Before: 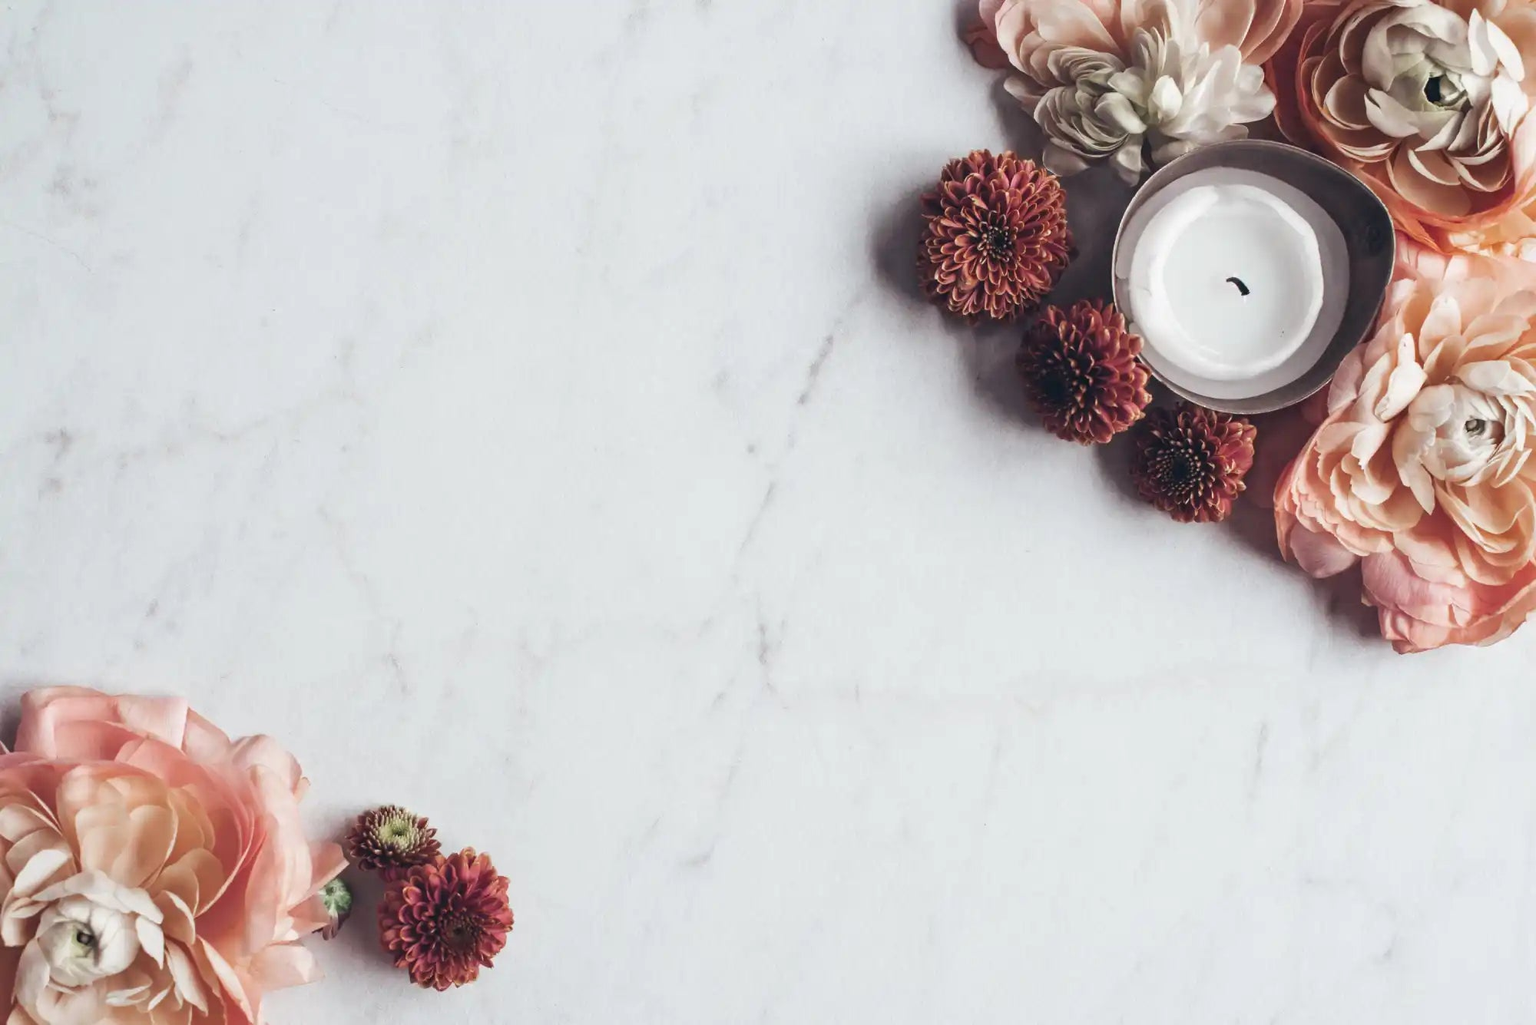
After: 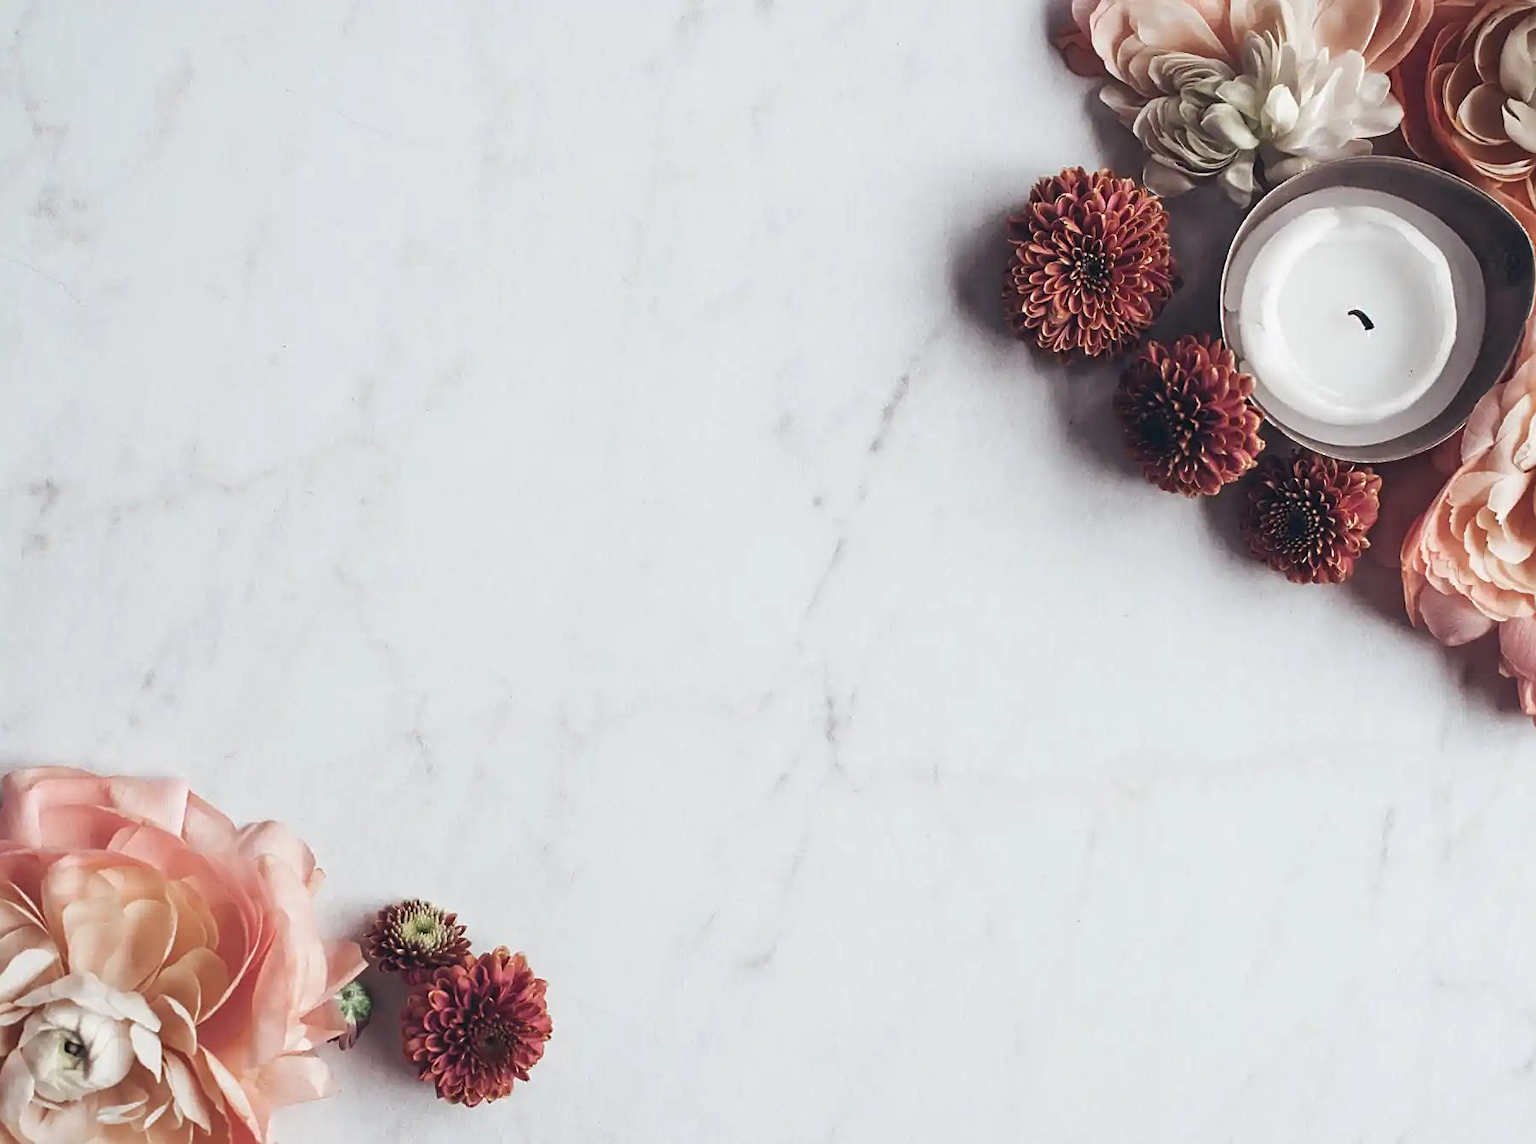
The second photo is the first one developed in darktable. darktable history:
sharpen: on, module defaults
crop and rotate: left 1.271%, right 9.164%
